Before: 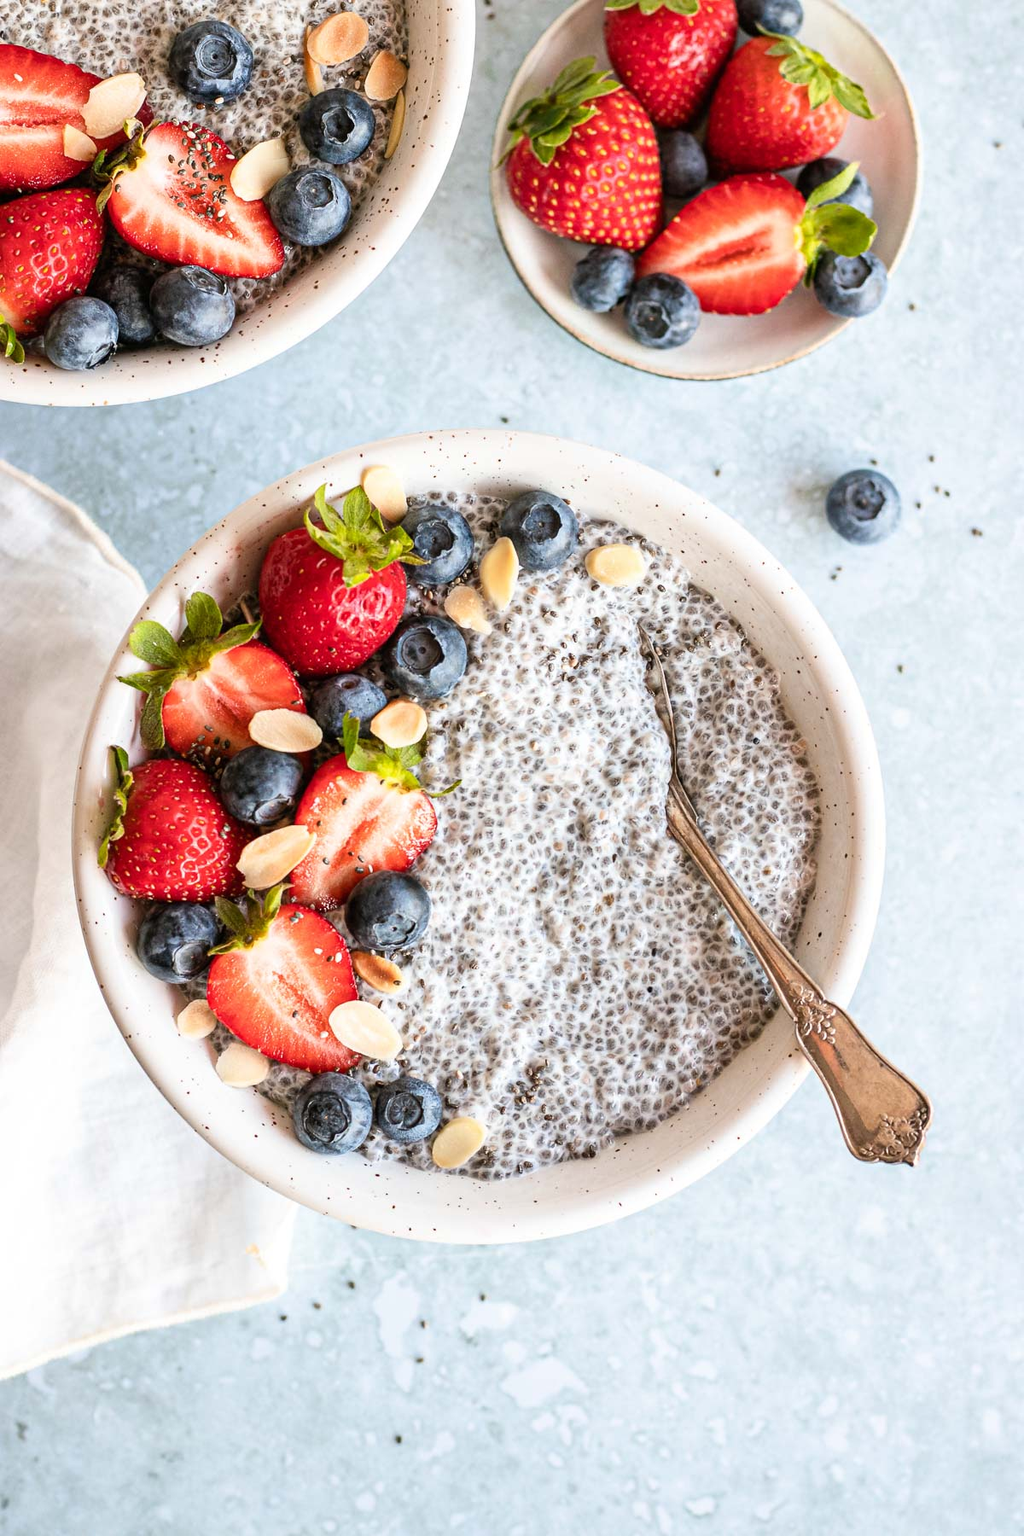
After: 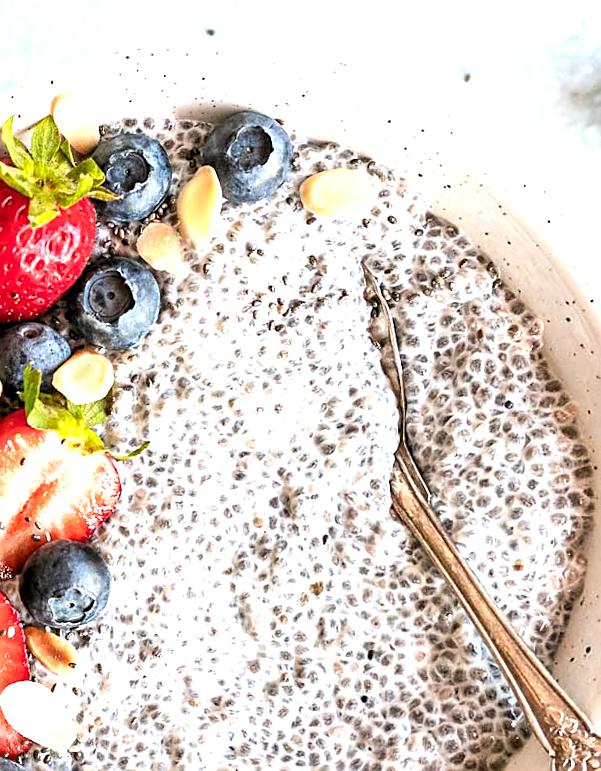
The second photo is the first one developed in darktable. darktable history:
crop: left 25%, top 25%, right 25%, bottom 25%
rotate and perspective: rotation 1.69°, lens shift (vertical) -0.023, lens shift (horizontal) -0.291, crop left 0.025, crop right 0.988, crop top 0.092, crop bottom 0.842
exposure: black level correction 0.001, exposure 0.5 EV, compensate exposure bias true, compensate highlight preservation false
levels: levels [0.031, 0.5, 0.969]
sharpen: on, module defaults
